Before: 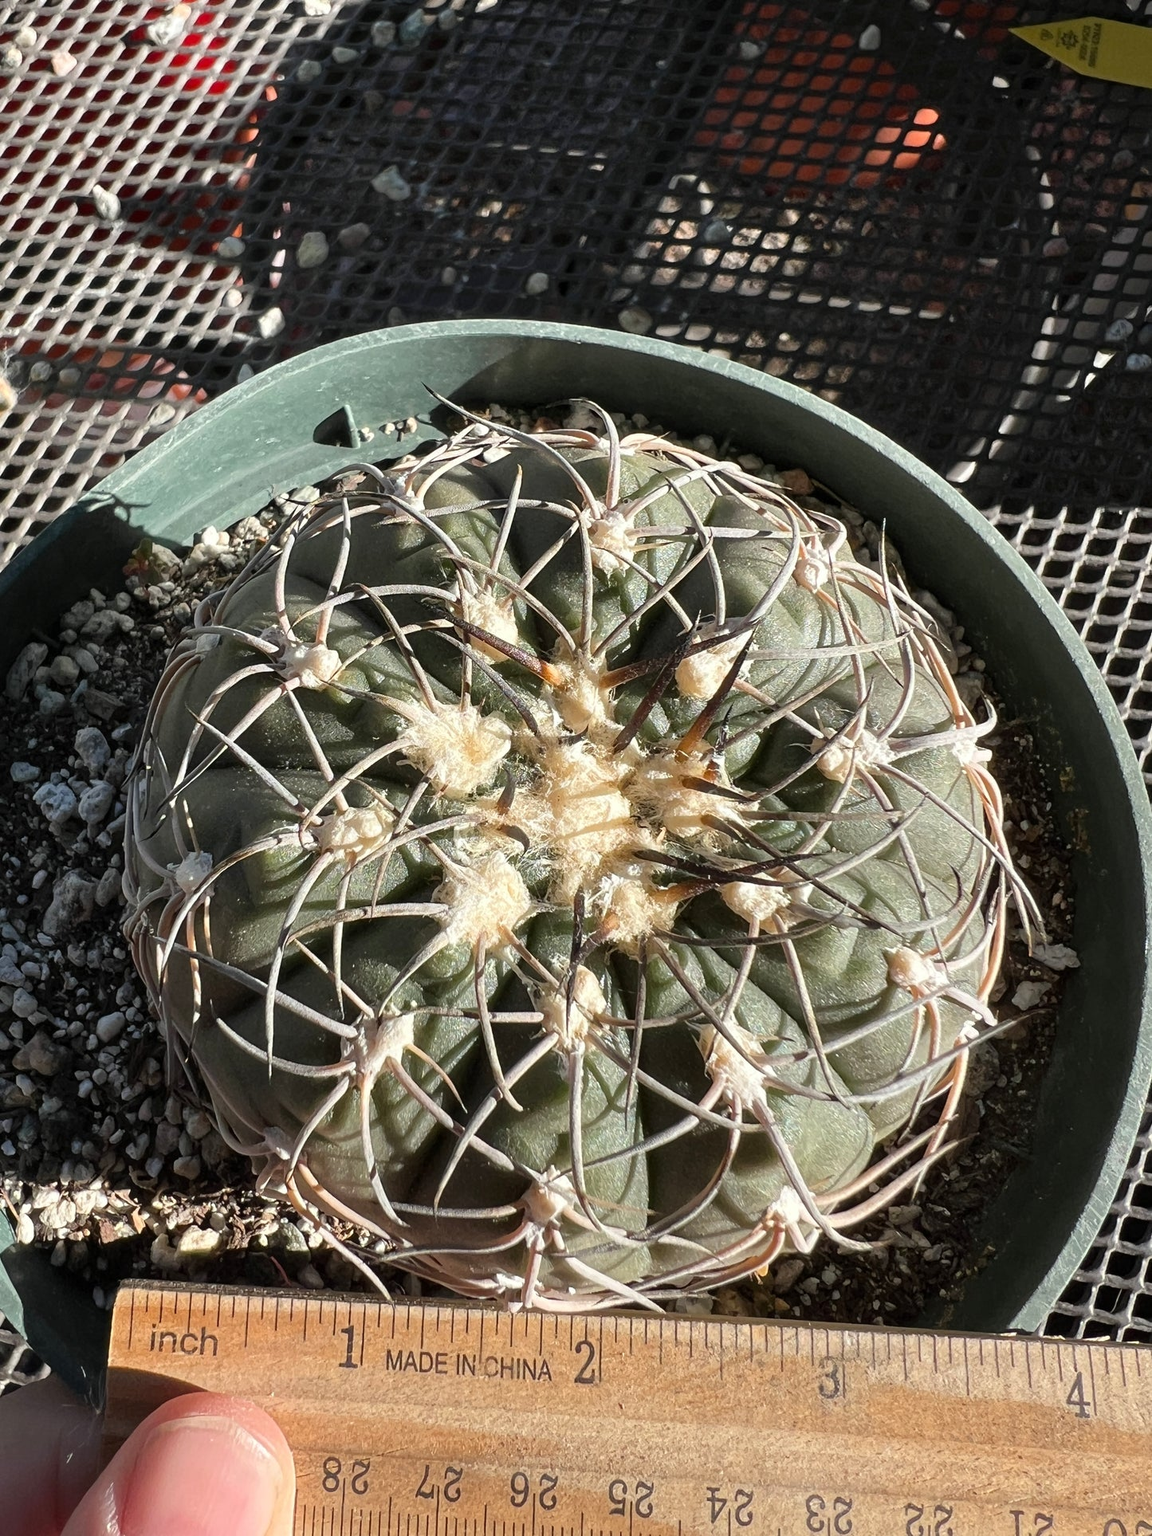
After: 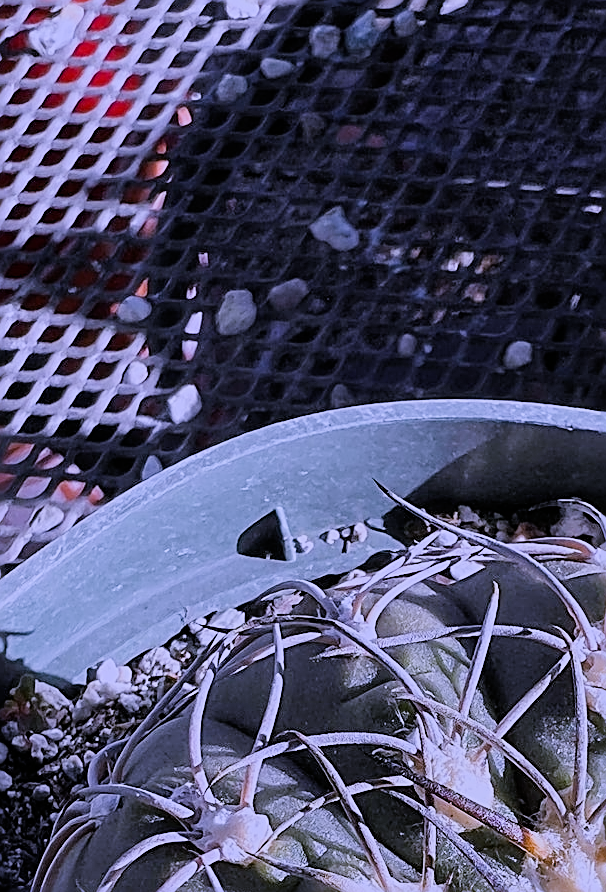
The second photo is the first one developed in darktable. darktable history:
crop and rotate: left 10.817%, top 0.062%, right 47.194%, bottom 53.626%
sharpen: amount 1
filmic rgb: black relative exposure -7.65 EV, white relative exposure 4.56 EV, hardness 3.61
white balance: red 0.98, blue 1.61
